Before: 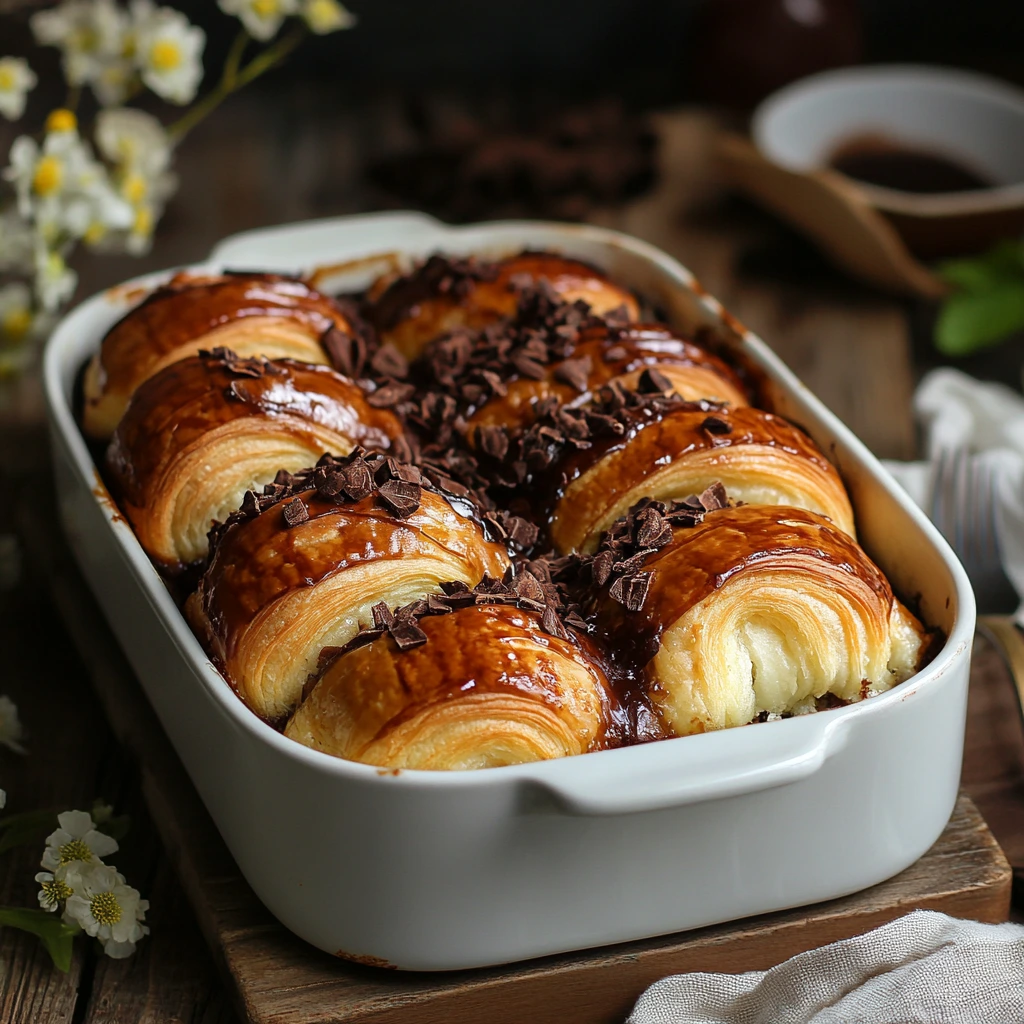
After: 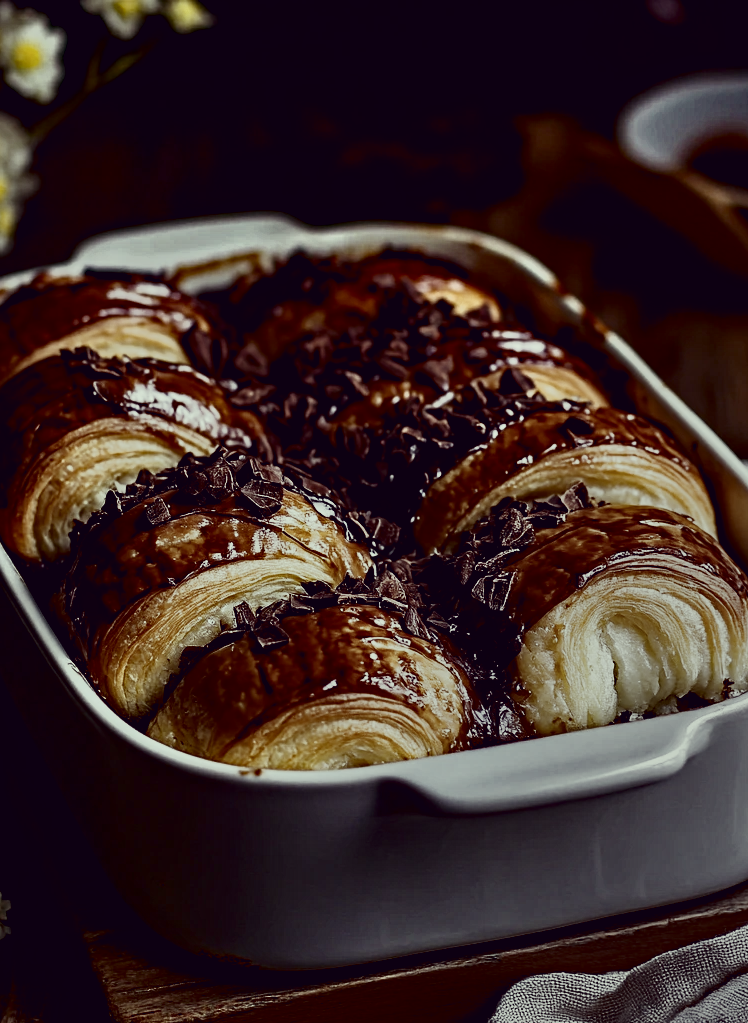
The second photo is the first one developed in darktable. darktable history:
haze removal: strength 0.527, distance 0.924, compatibility mode true, adaptive false
filmic rgb: black relative exposure -7.65 EV, white relative exposure 4.56 EV, threshold 5.99 EV, hardness 3.61, preserve chrominance no, color science v4 (2020), enable highlight reconstruction true
color correction: highlights a* -20.63, highlights b* 20.08, shadows a* 19.79, shadows b* -19.82, saturation 0.388
shadows and highlights: highlights 69.1, soften with gaussian
crop: left 13.521%, right 13.42%
contrast brightness saturation: contrast 0.09, brightness -0.574, saturation 0.167
contrast equalizer: y [[0.5, 0.501, 0.525, 0.597, 0.58, 0.514], [0.5 ×6], [0.5 ×6], [0 ×6], [0 ×6]]
